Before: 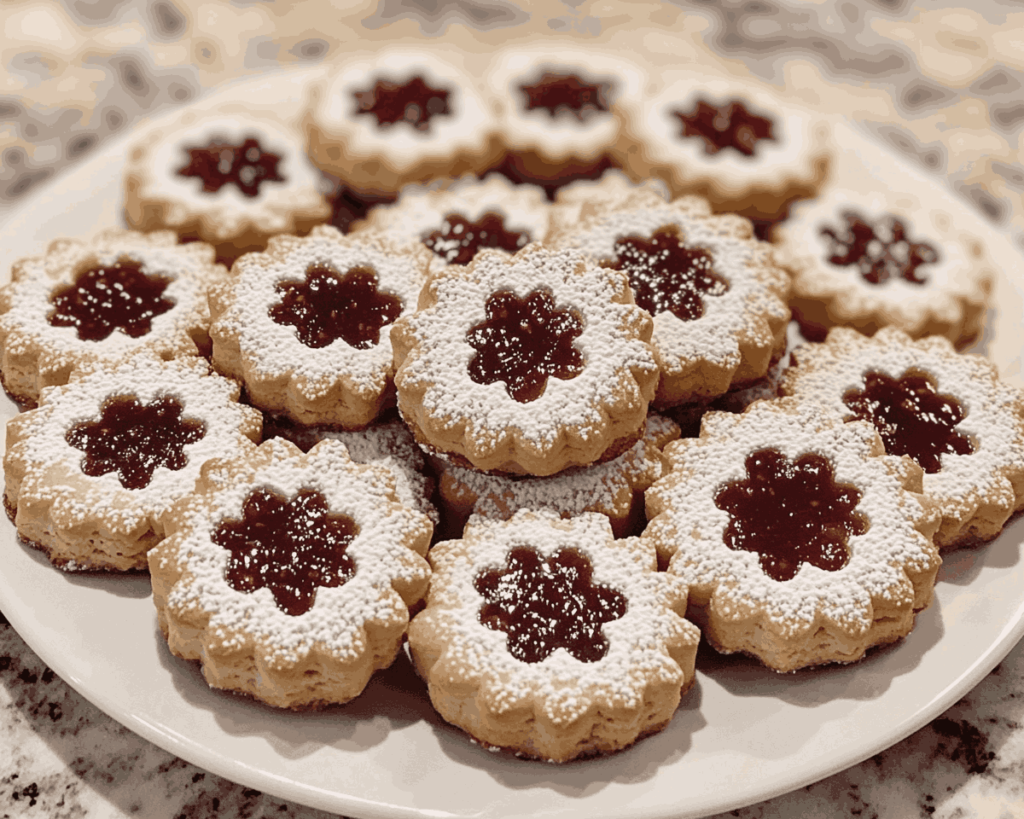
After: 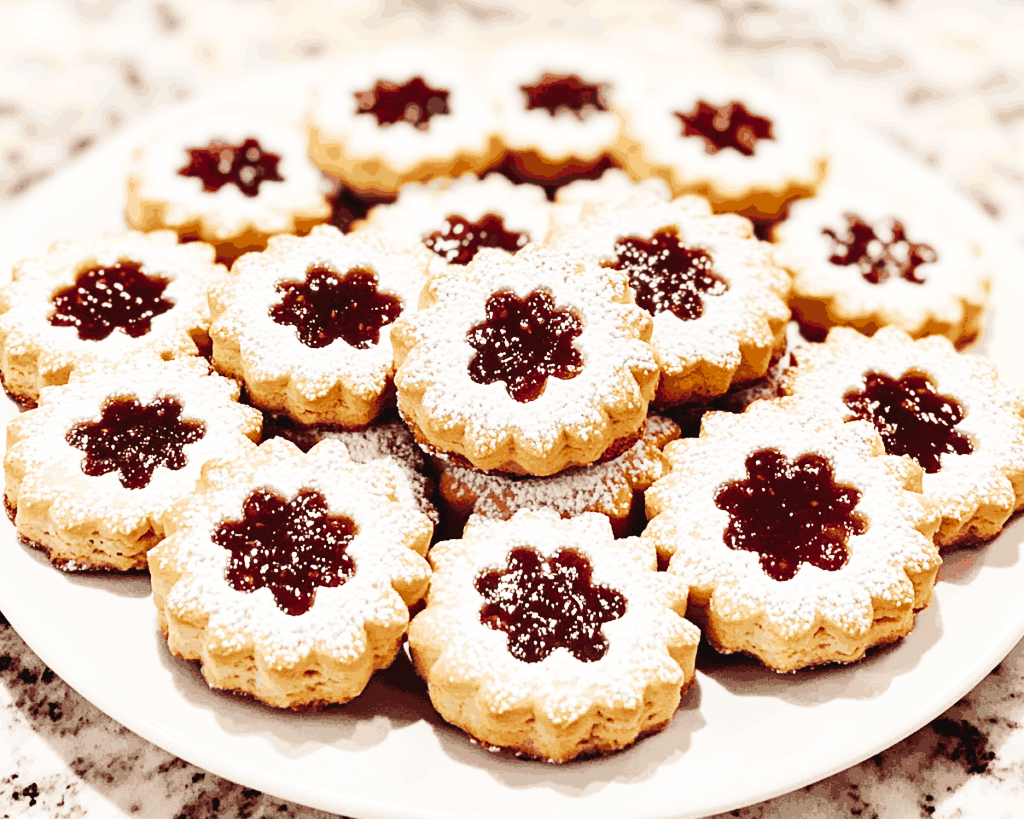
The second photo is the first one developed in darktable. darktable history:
base curve: curves: ch0 [(0, 0.003) (0.001, 0.002) (0.006, 0.004) (0.02, 0.022) (0.048, 0.086) (0.094, 0.234) (0.162, 0.431) (0.258, 0.629) (0.385, 0.8) (0.548, 0.918) (0.751, 0.988) (1, 1)], preserve colors none
tone curve: curves: ch0 [(0, 0) (0.003, 0.038) (0.011, 0.035) (0.025, 0.03) (0.044, 0.044) (0.069, 0.062) (0.1, 0.087) (0.136, 0.114) (0.177, 0.15) (0.224, 0.193) (0.277, 0.242) (0.335, 0.299) (0.399, 0.361) (0.468, 0.437) (0.543, 0.521) (0.623, 0.614) (0.709, 0.717) (0.801, 0.817) (0.898, 0.913) (1, 1)], preserve colors none
